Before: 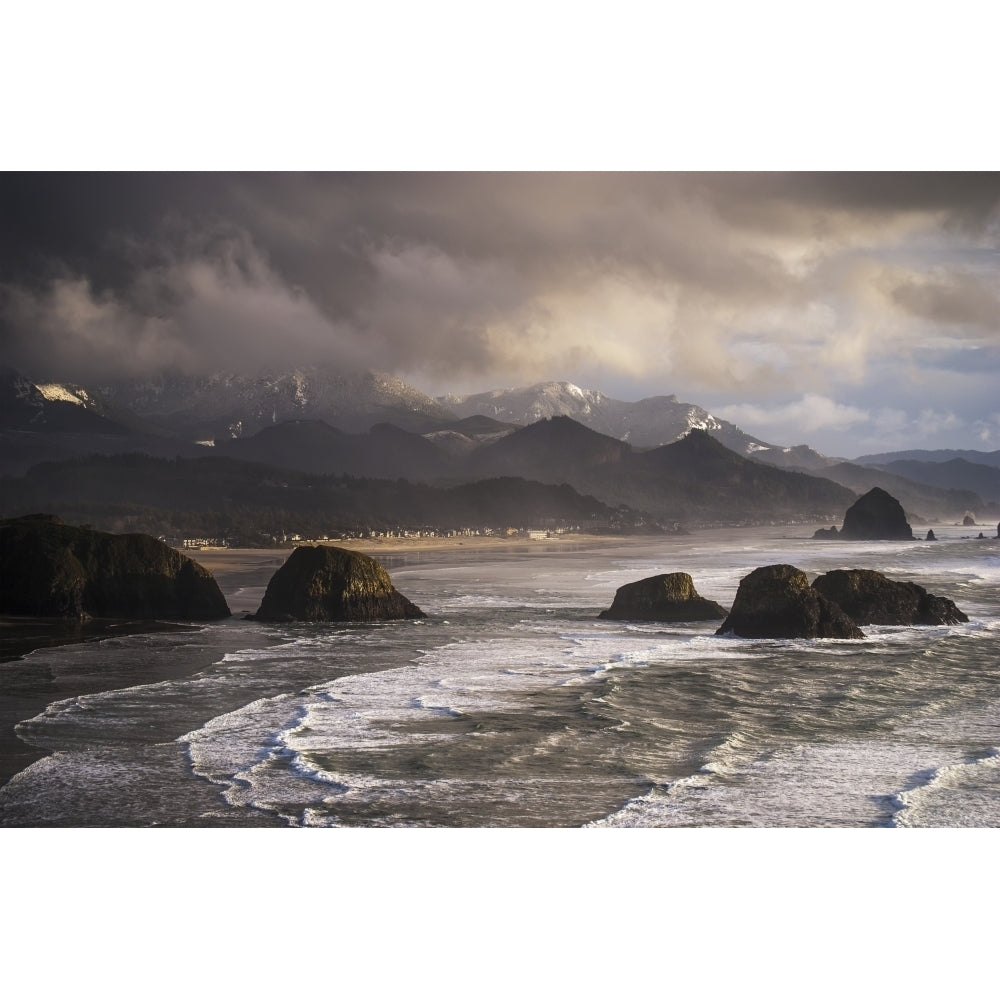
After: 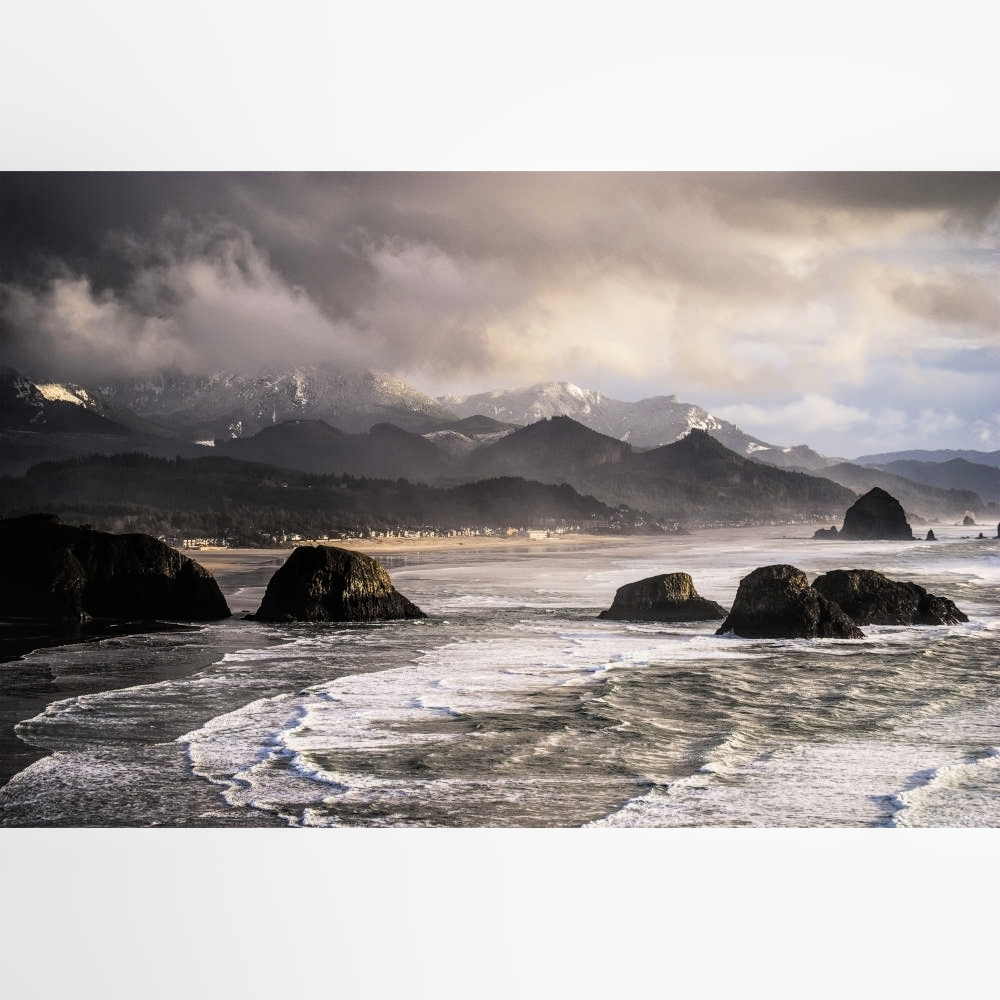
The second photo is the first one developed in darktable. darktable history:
color balance rgb: on, module defaults
local contrast: on, module defaults
filmic rgb: black relative exposure -5 EV, hardness 2.88, contrast 1.3
exposure "scene-referred default": black level correction 0, exposure 0.7 EV, compensate exposure bias true, compensate highlight preservation false
